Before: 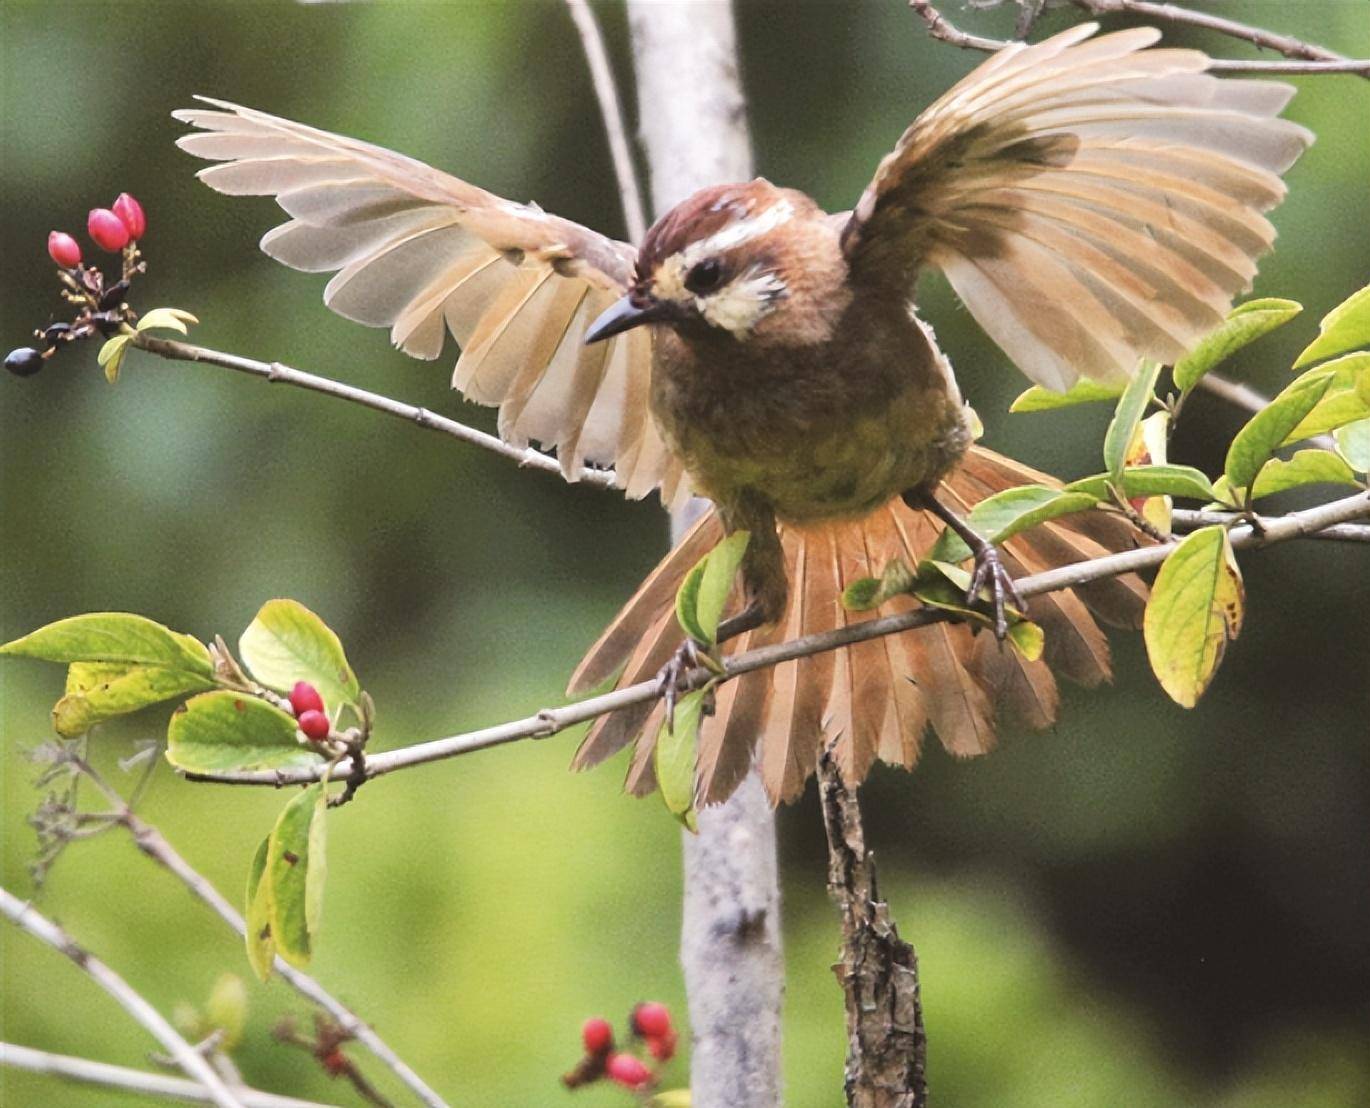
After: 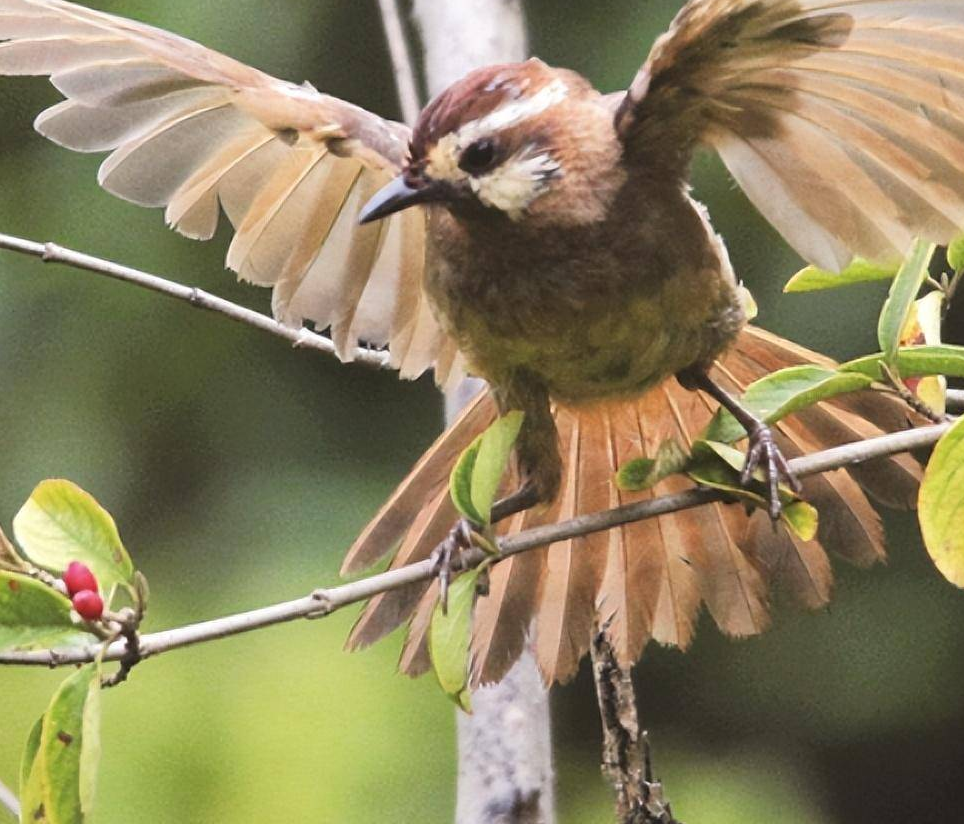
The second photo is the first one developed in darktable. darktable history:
crop and rotate: left 16.594%, top 10.884%, right 13.03%, bottom 14.698%
